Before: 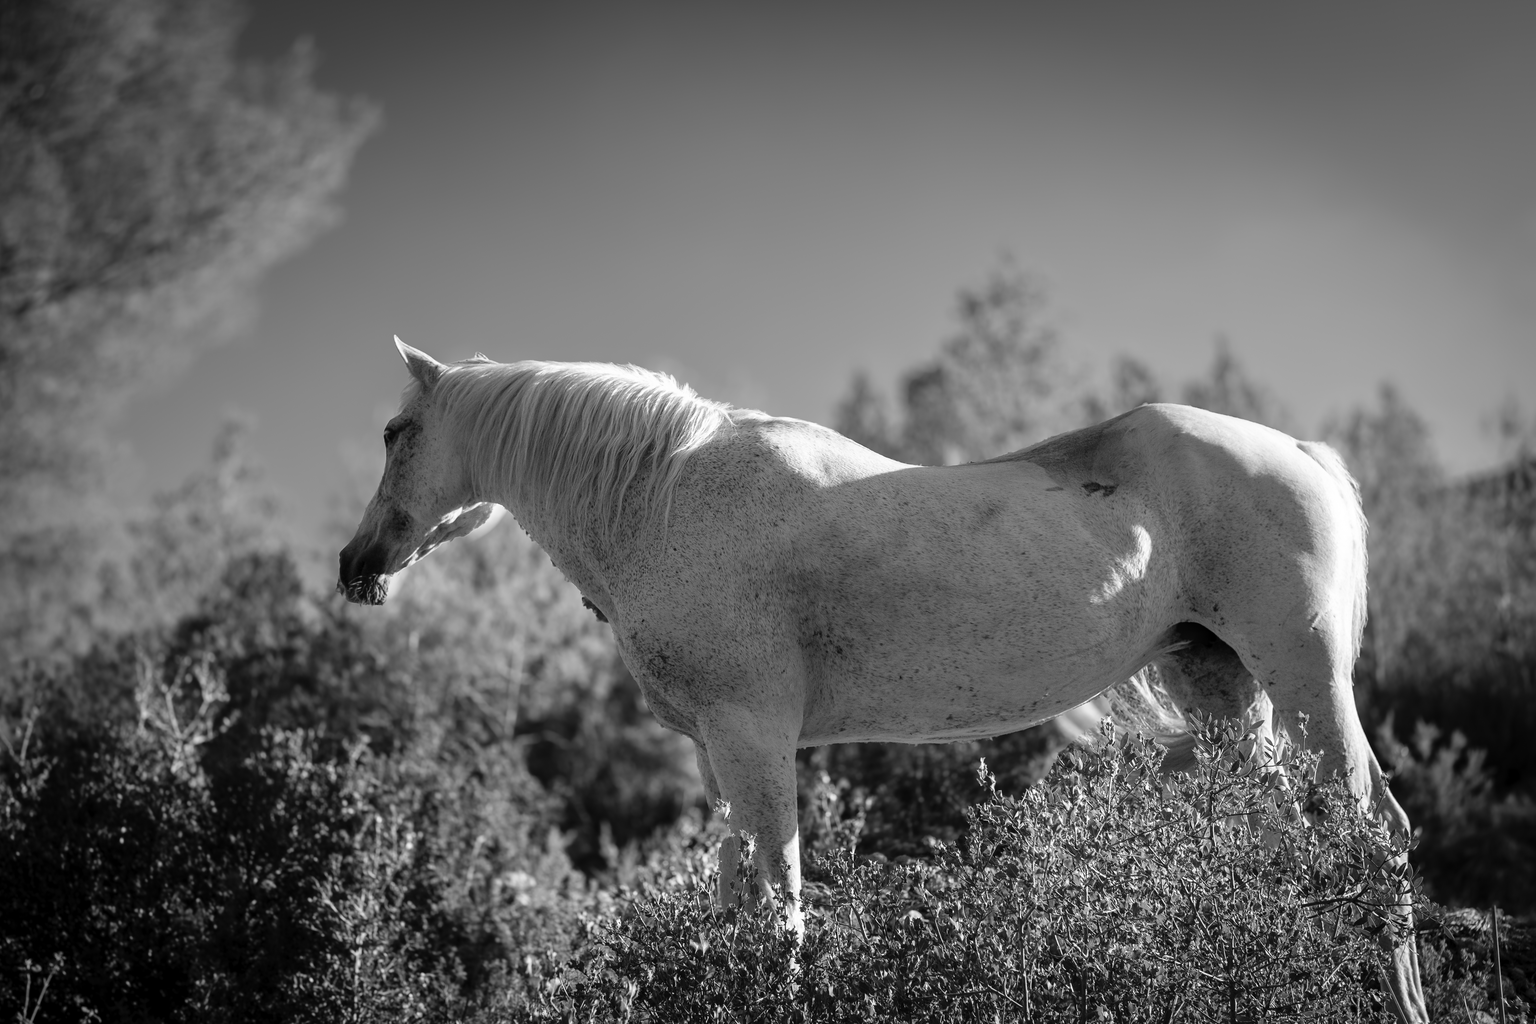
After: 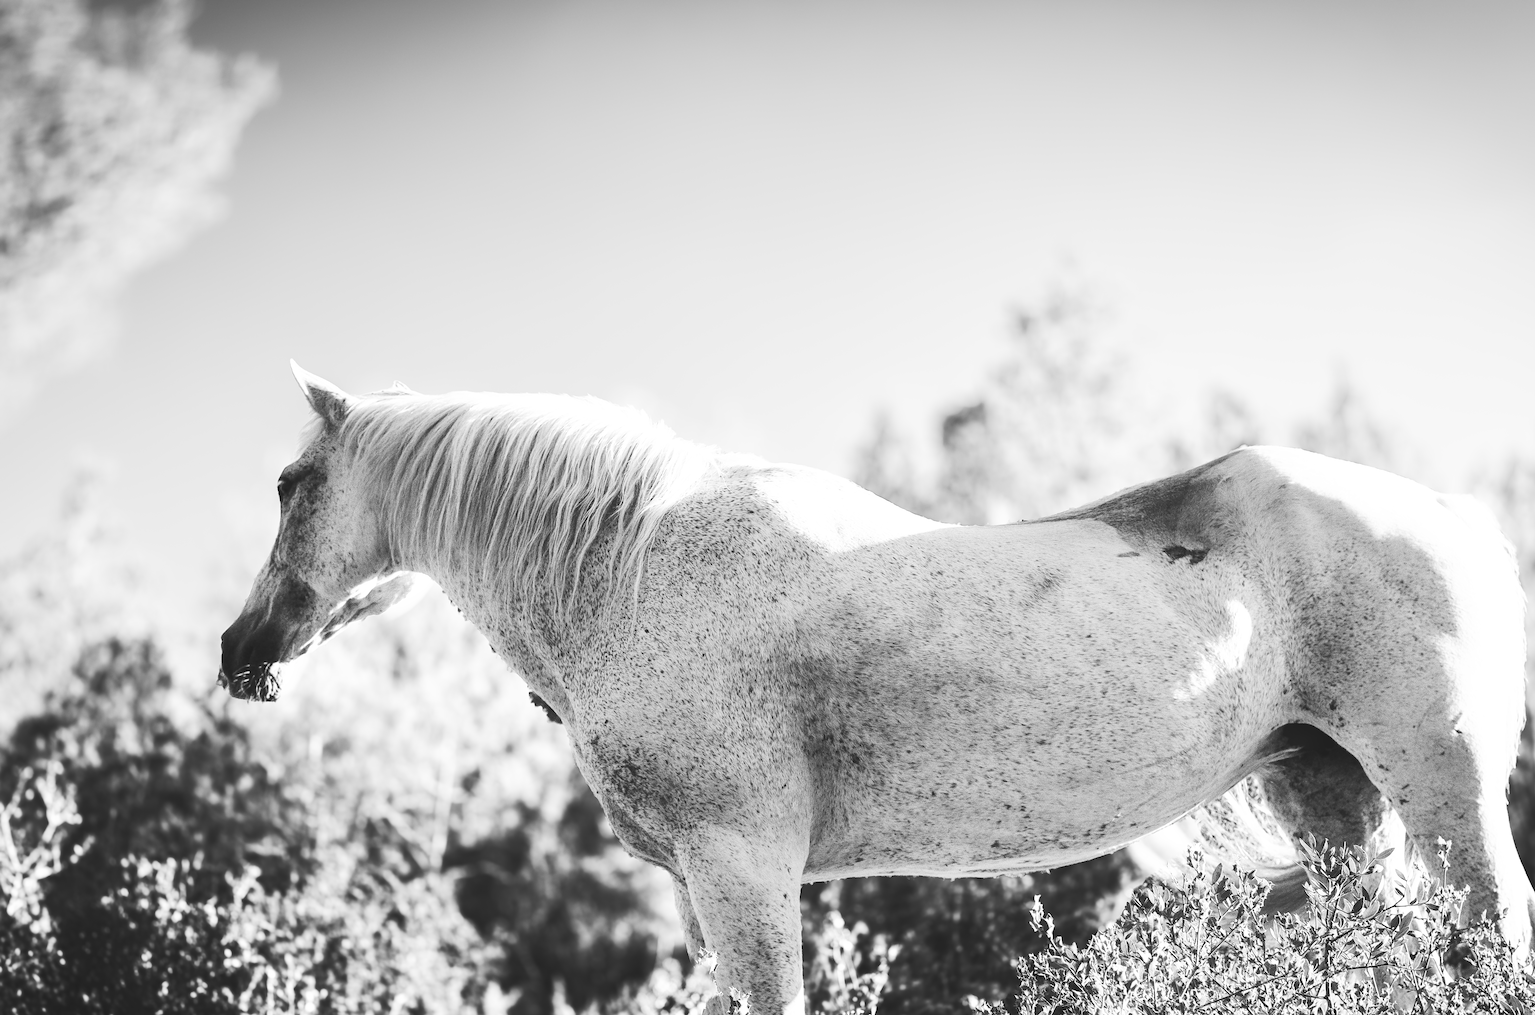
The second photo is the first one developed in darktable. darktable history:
base curve: curves: ch0 [(0, 0.015) (0.085, 0.116) (0.134, 0.298) (0.19, 0.545) (0.296, 0.764) (0.599, 0.982) (1, 1)], preserve colors none
crop and rotate: left 10.77%, top 5.1%, right 10.41%, bottom 16.76%
